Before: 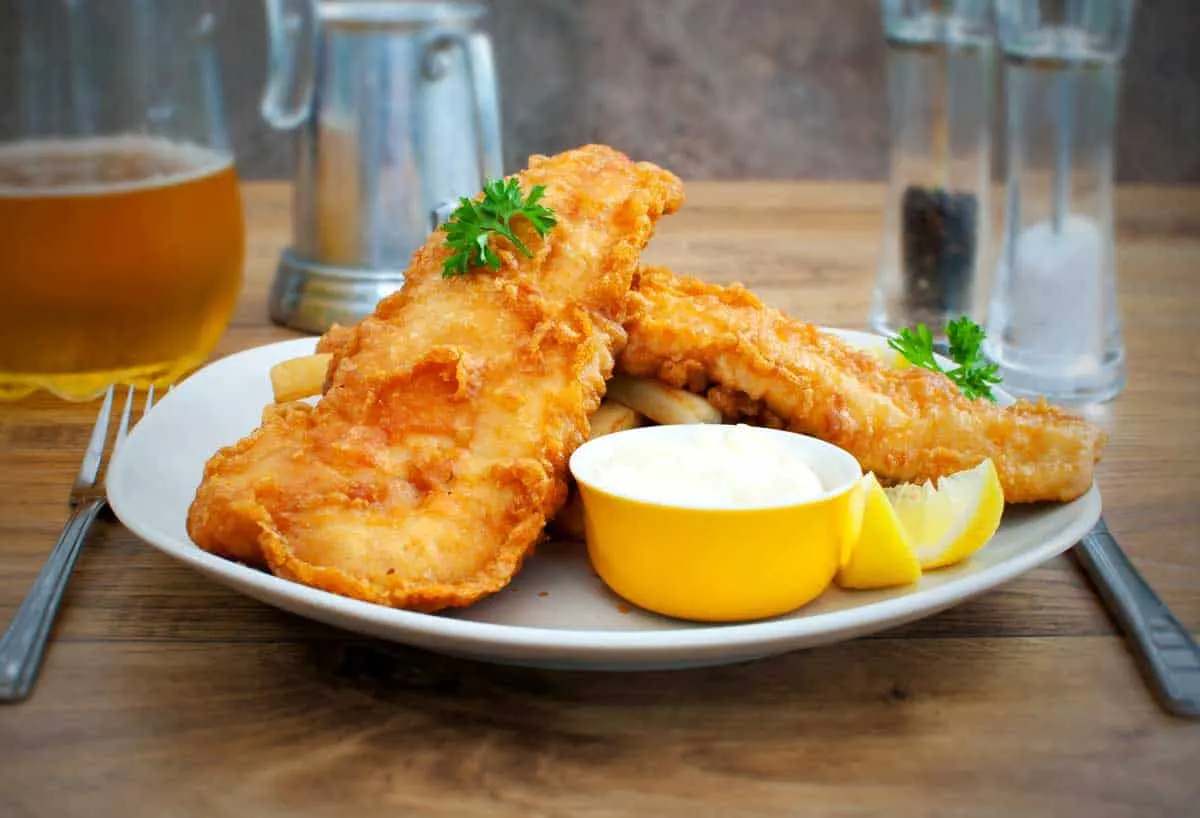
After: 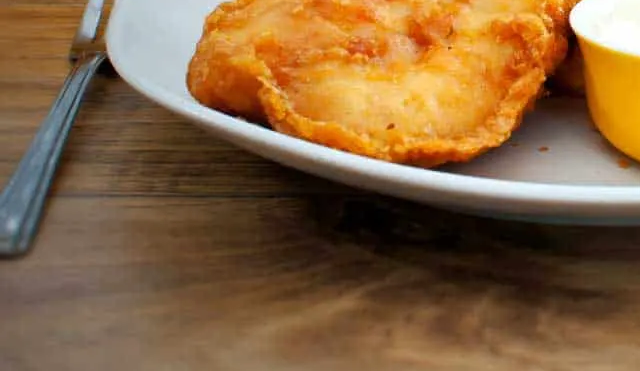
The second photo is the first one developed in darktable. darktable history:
crop and rotate: top 54.431%, right 46.623%, bottom 0.138%
